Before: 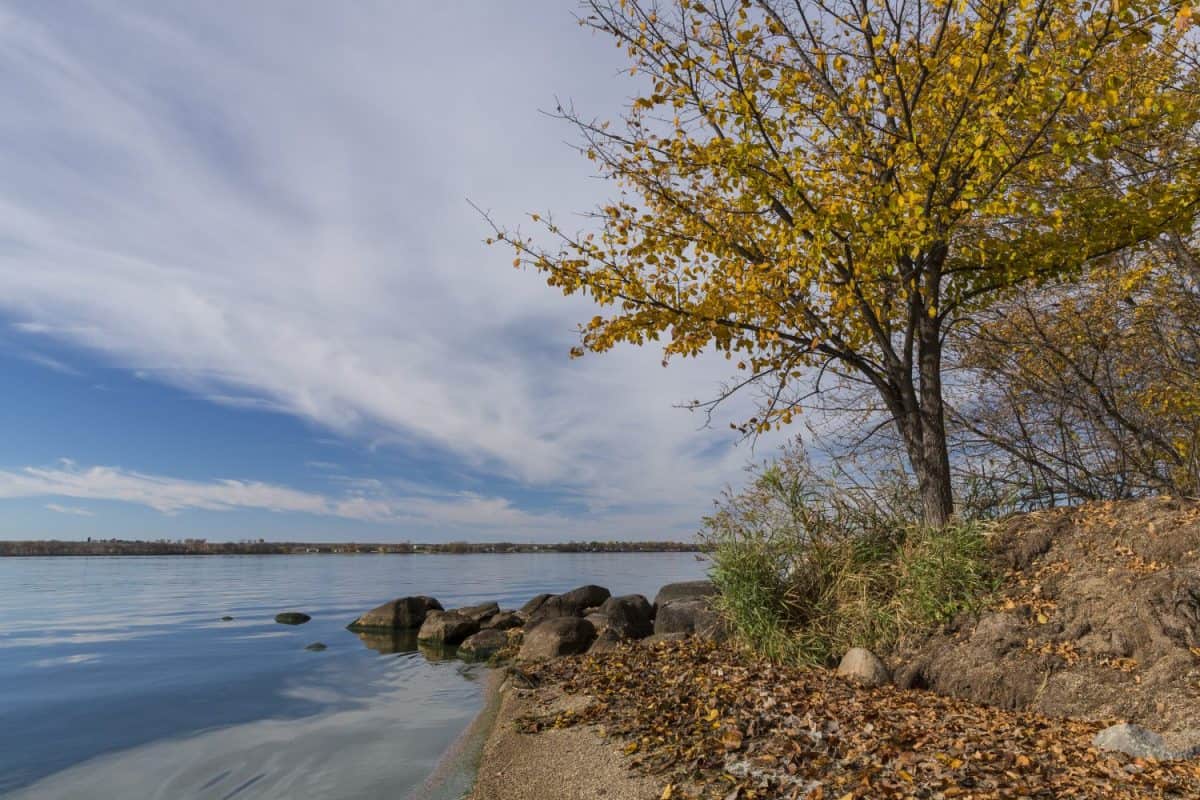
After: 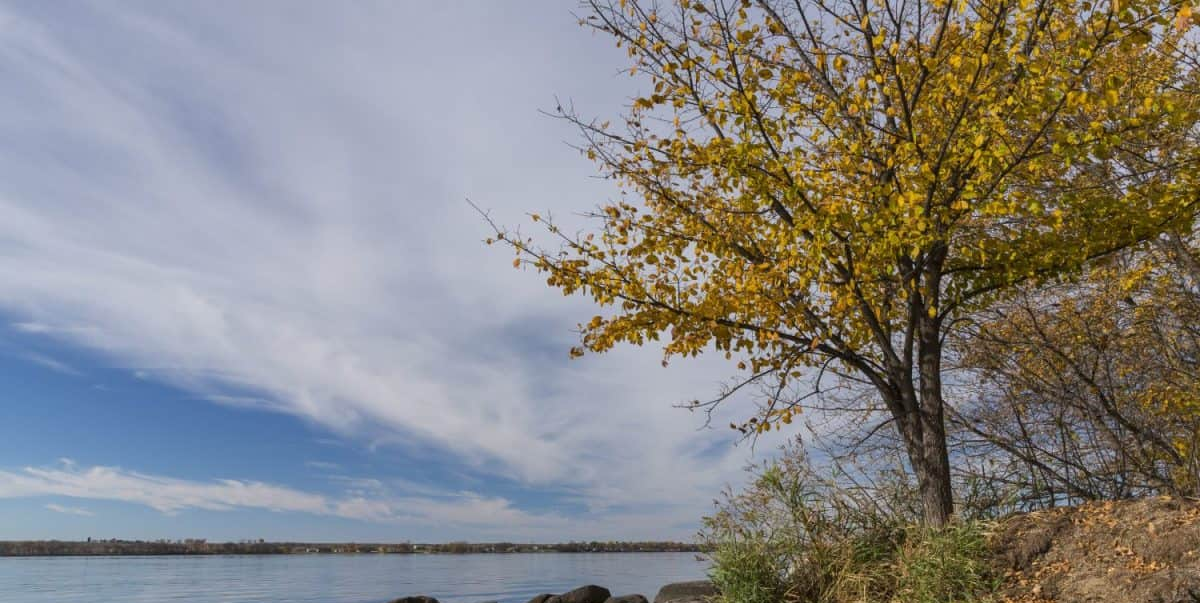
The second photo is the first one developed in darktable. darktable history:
crop: bottom 24.602%
